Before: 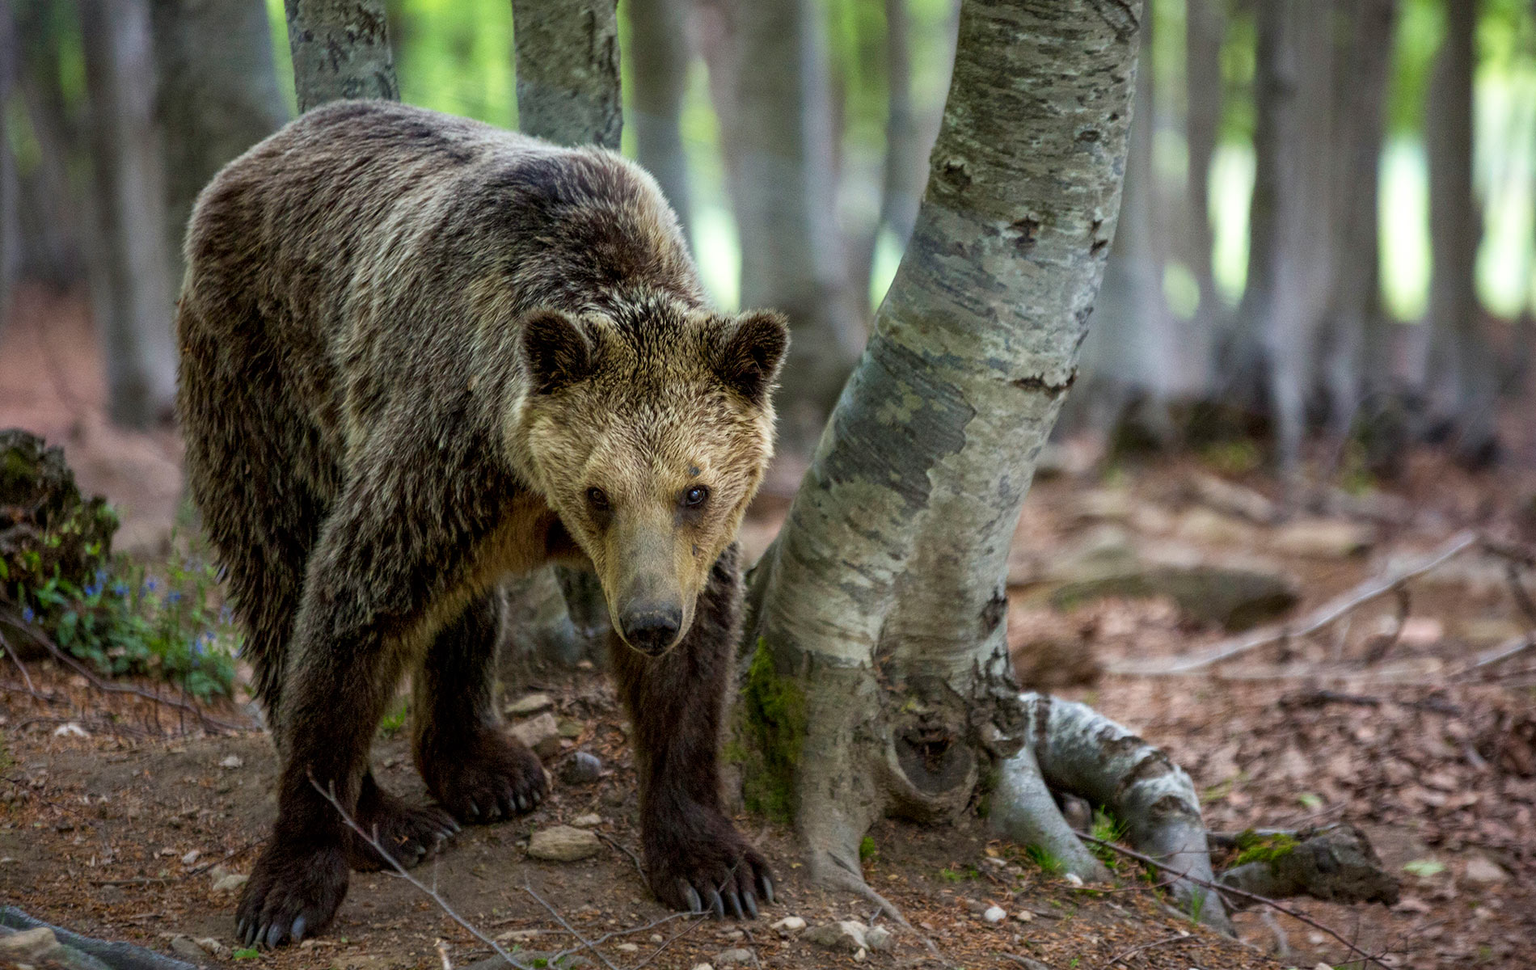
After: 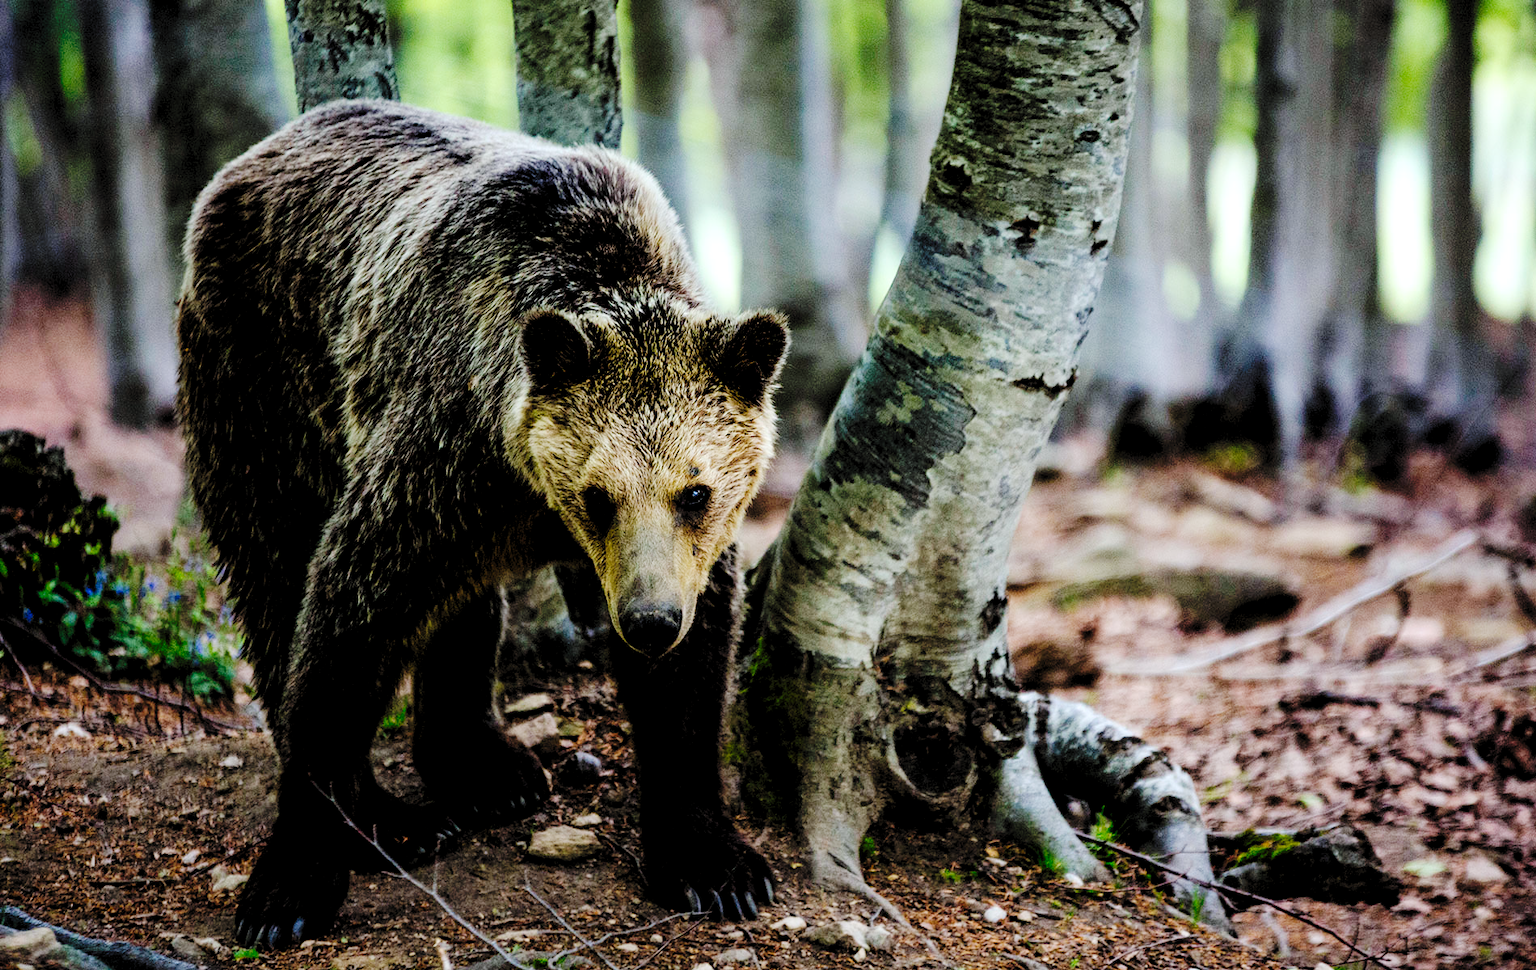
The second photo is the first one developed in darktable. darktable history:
color calibration: x 0.355, y 0.367, temperature 4700.38 K
tone curve: curves: ch0 [(0, 0) (0.003, 0.003) (0.011, 0.009) (0.025, 0.018) (0.044, 0.027) (0.069, 0.034) (0.1, 0.043) (0.136, 0.056) (0.177, 0.084) (0.224, 0.138) (0.277, 0.203) (0.335, 0.329) (0.399, 0.451) (0.468, 0.572) (0.543, 0.671) (0.623, 0.754) (0.709, 0.821) (0.801, 0.88) (0.898, 0.938) (1, 1)], preserve colors none
white balance: emerald 1
rgb levels: levels [[0.029, 0.461, 0.922], [0, 0.5, 1], [0, 0.5, 1]]
